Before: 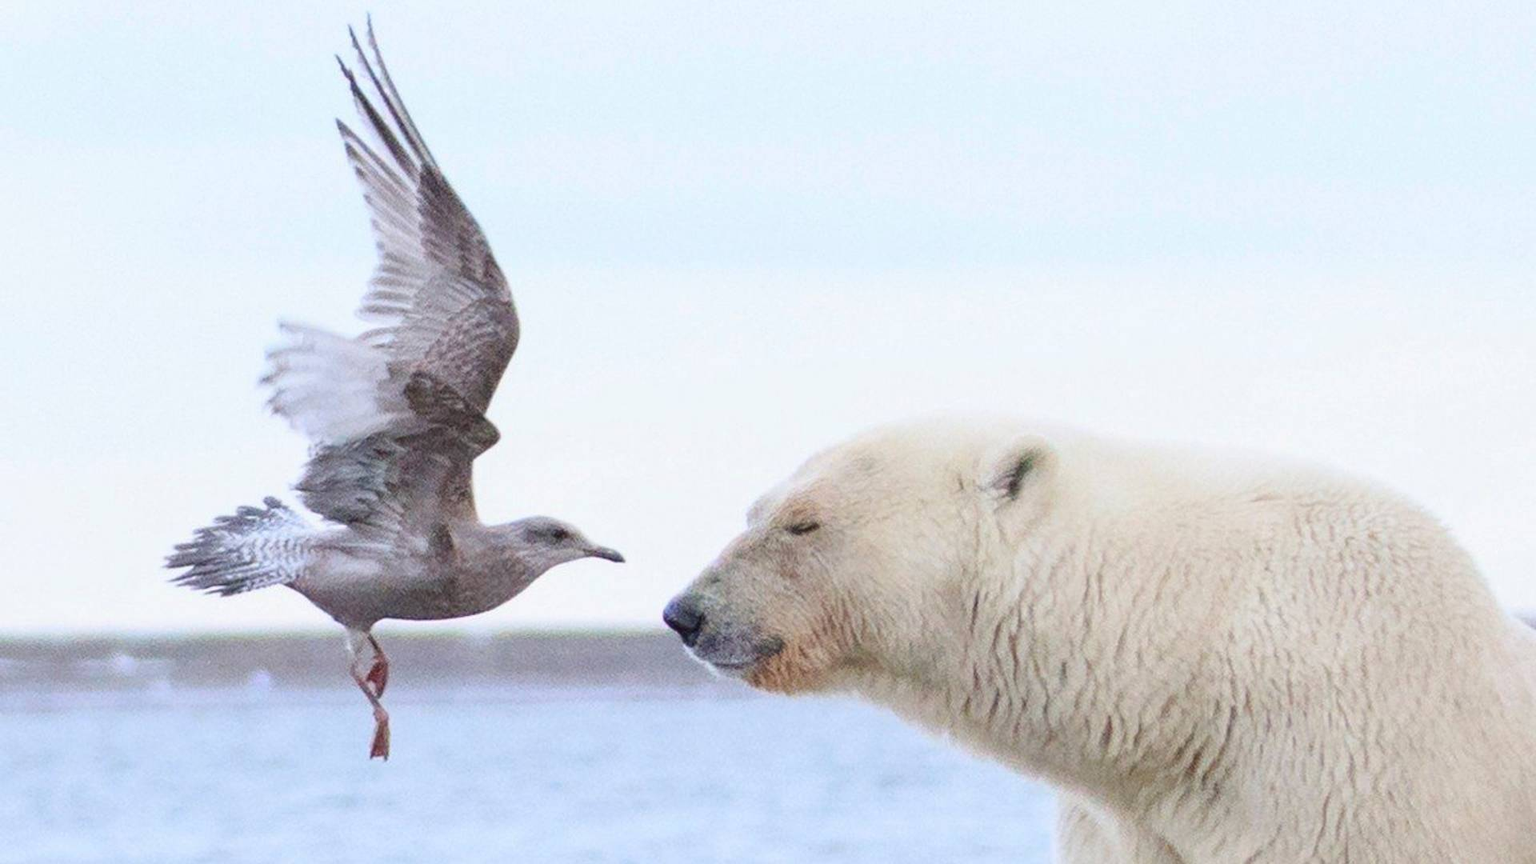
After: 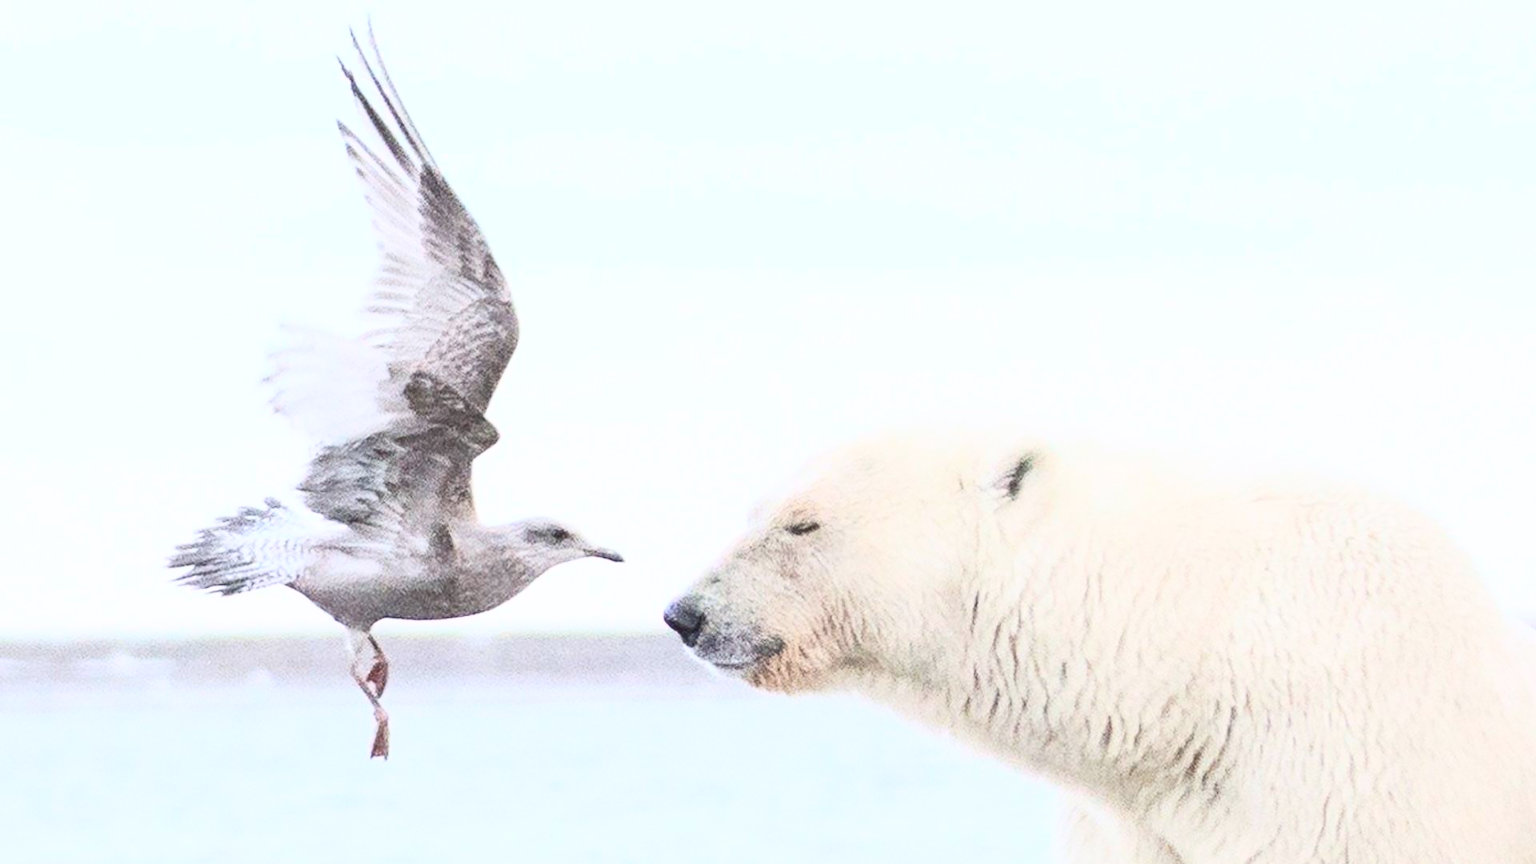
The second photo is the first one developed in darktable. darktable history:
contrast brightness saturation: contrast 0.422, brightness 0.562, saturation -0.191
